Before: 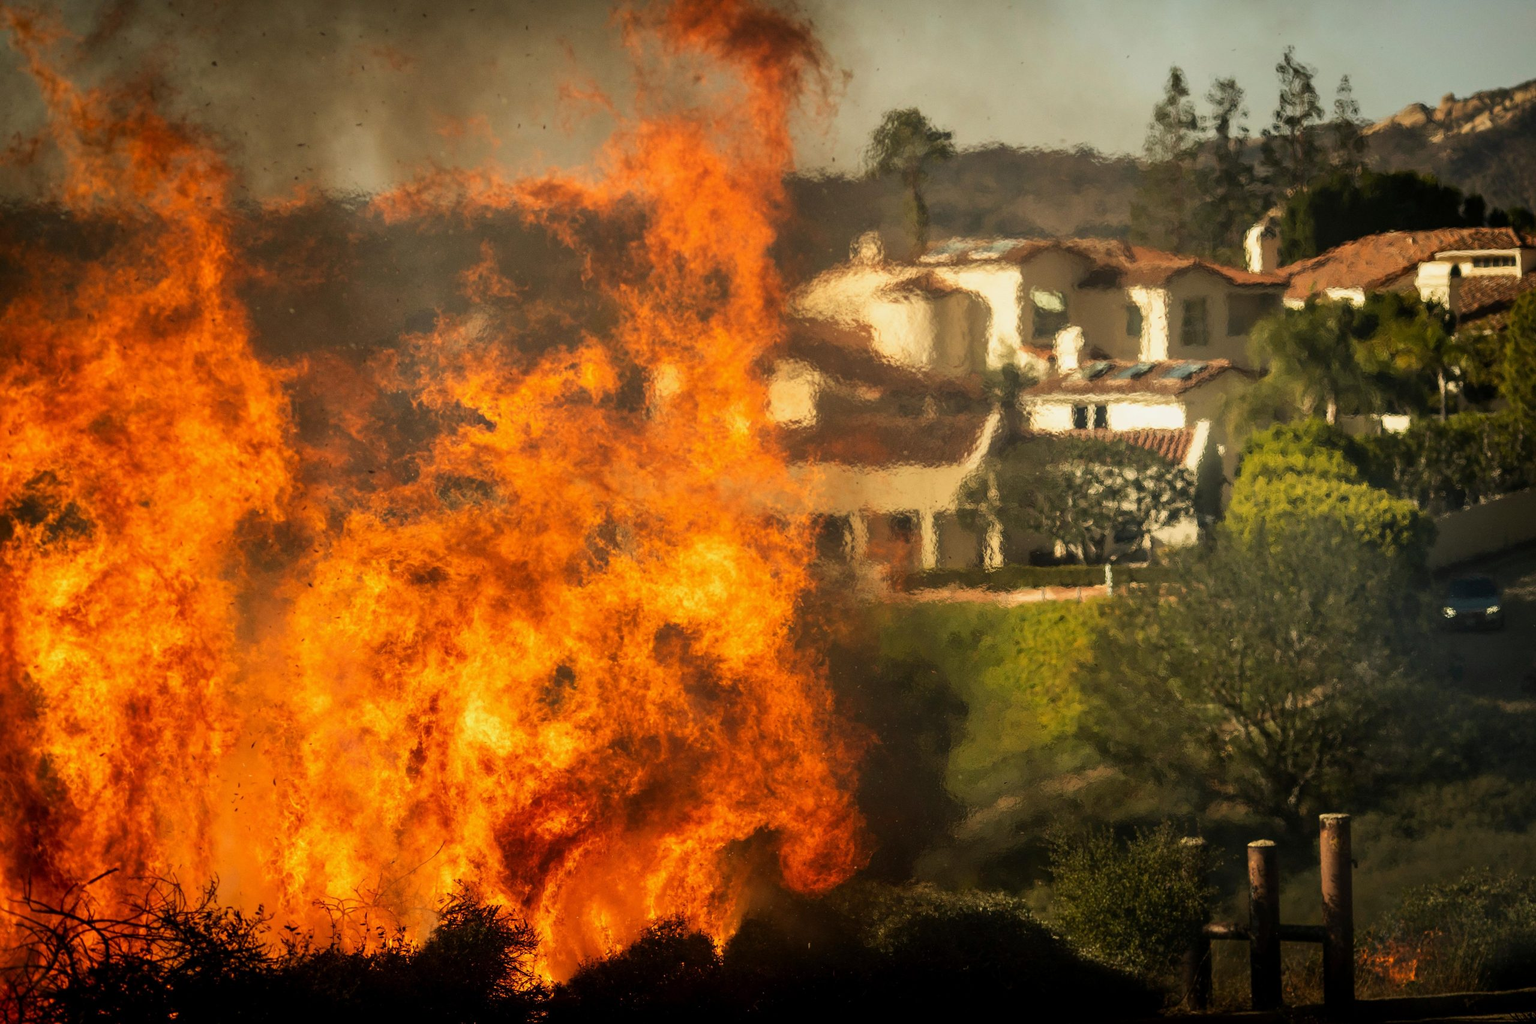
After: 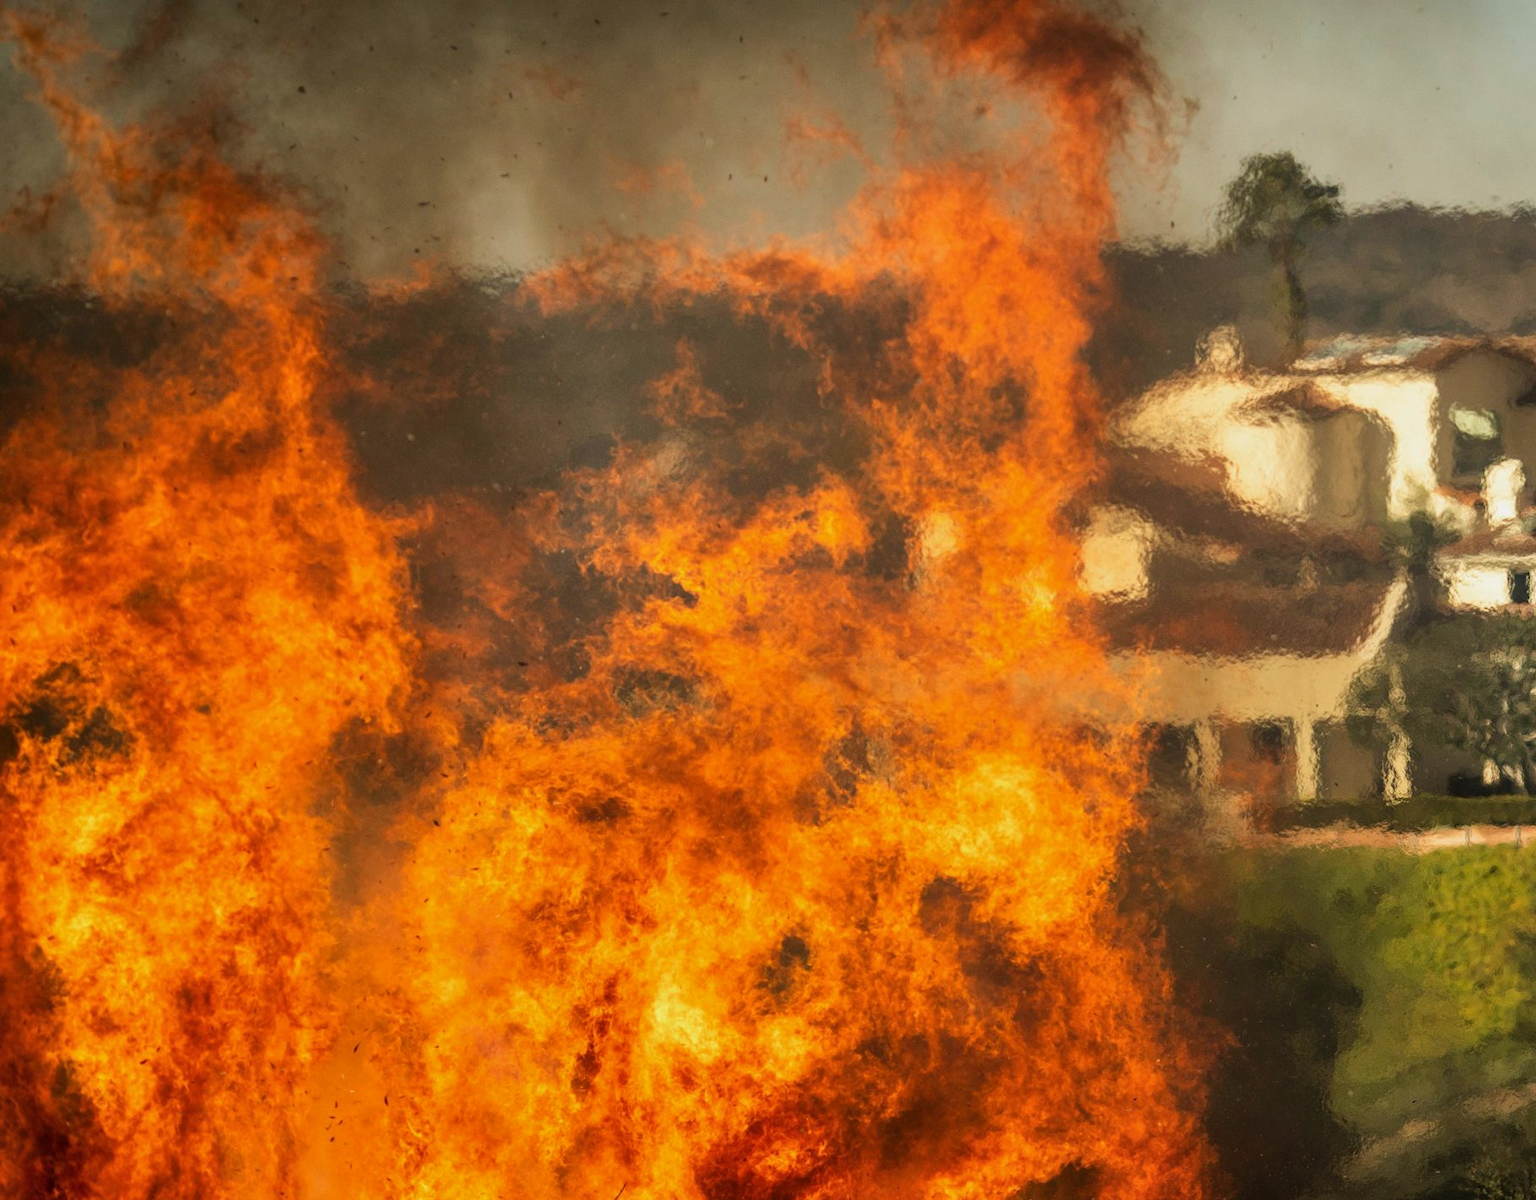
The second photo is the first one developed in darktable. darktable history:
white balance: red 0.983, blue 1.036
shadows and highlights: radius 125.46, shadows 30.51, highlights -30.51, low approximation 0.01, soften with gaussian
crop: right 28.885%, bottom 16.626%
